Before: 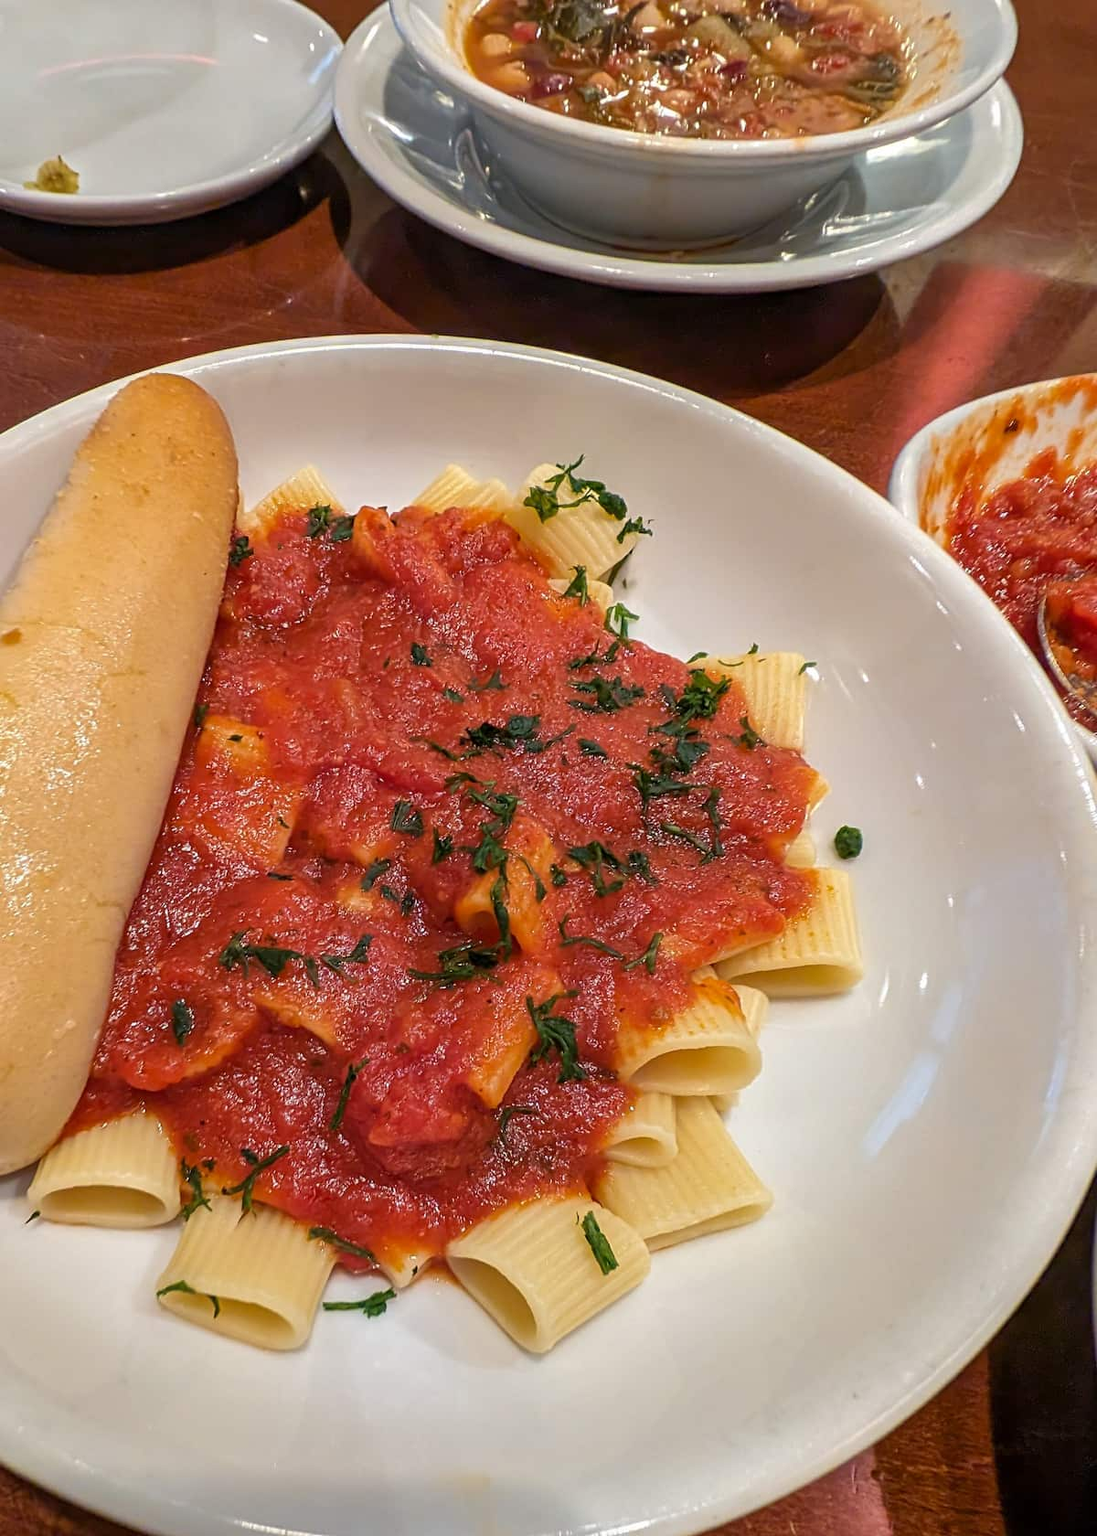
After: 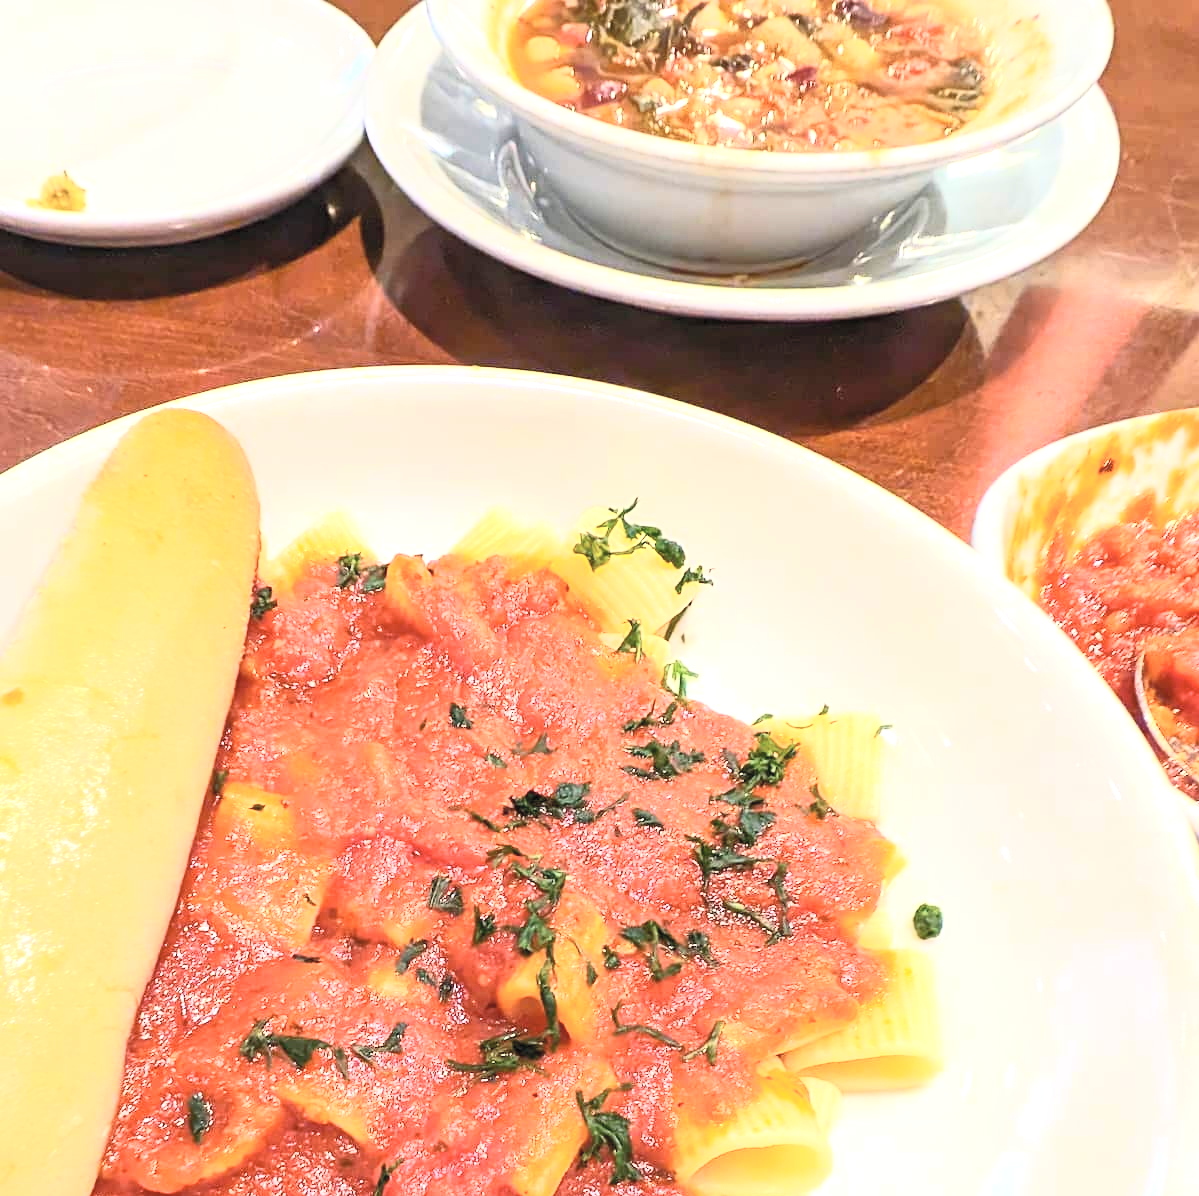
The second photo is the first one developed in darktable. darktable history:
crop: right 0.001%, bottom 28.782%
exposure: exposure 1 EV, compensate exposure bias true, compensate highlight preservation false
contrast brightness saturation: contrast 0.373, brightness 0.518
